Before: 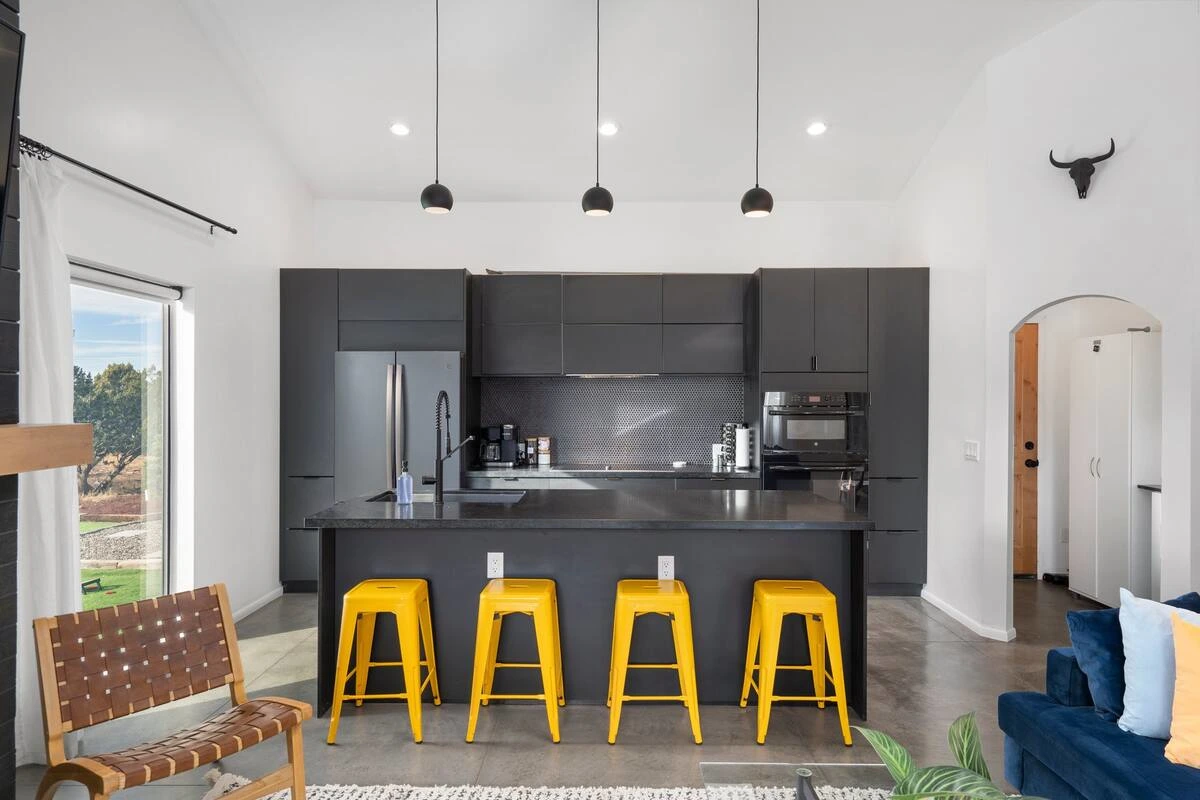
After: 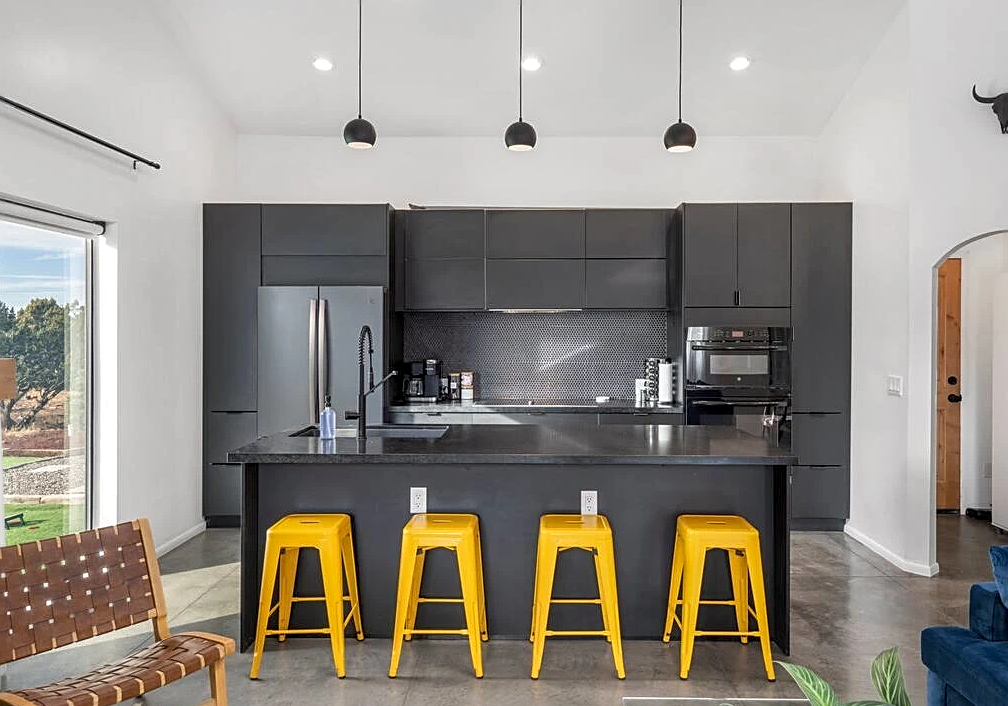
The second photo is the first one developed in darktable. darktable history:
sharpen: on, module defaults
crop: left 6.446%, top 8.188%, right 9.538%, bottom 3.548%
local contrast: on, module defaults
